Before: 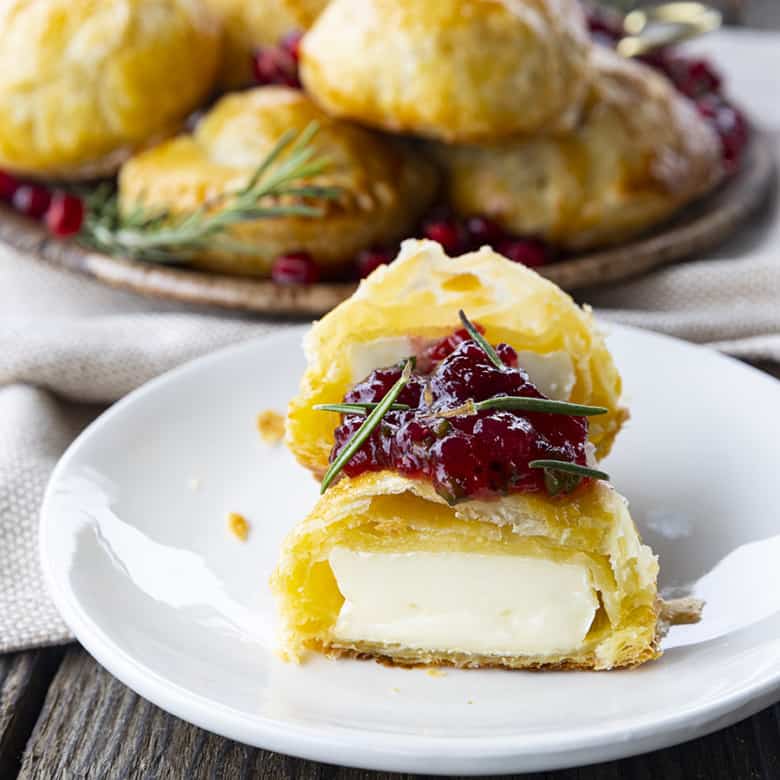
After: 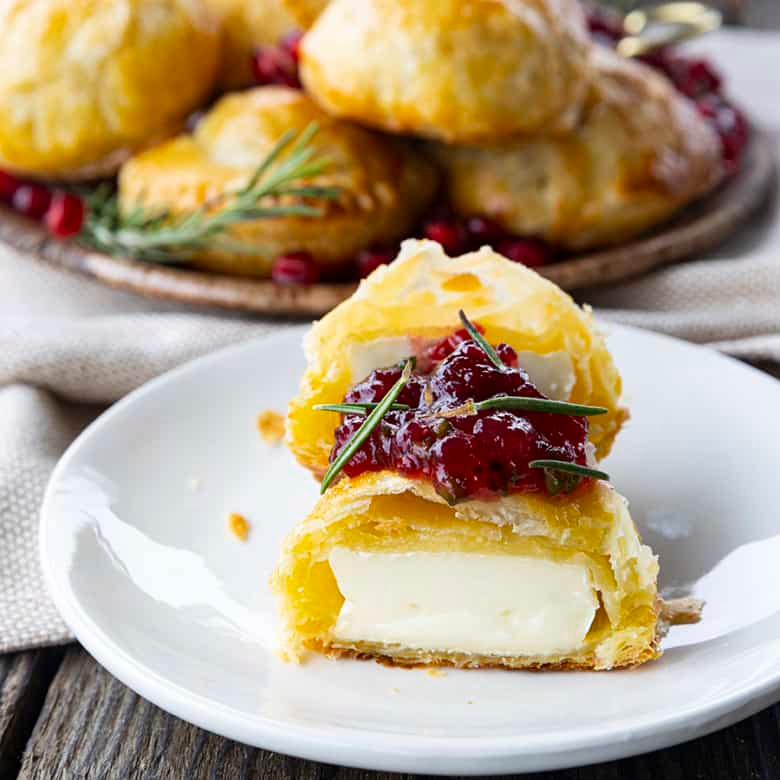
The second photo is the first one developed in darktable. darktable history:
shadows and highlights: shadows 36.47, highlights -27.25, soften with gaussian
